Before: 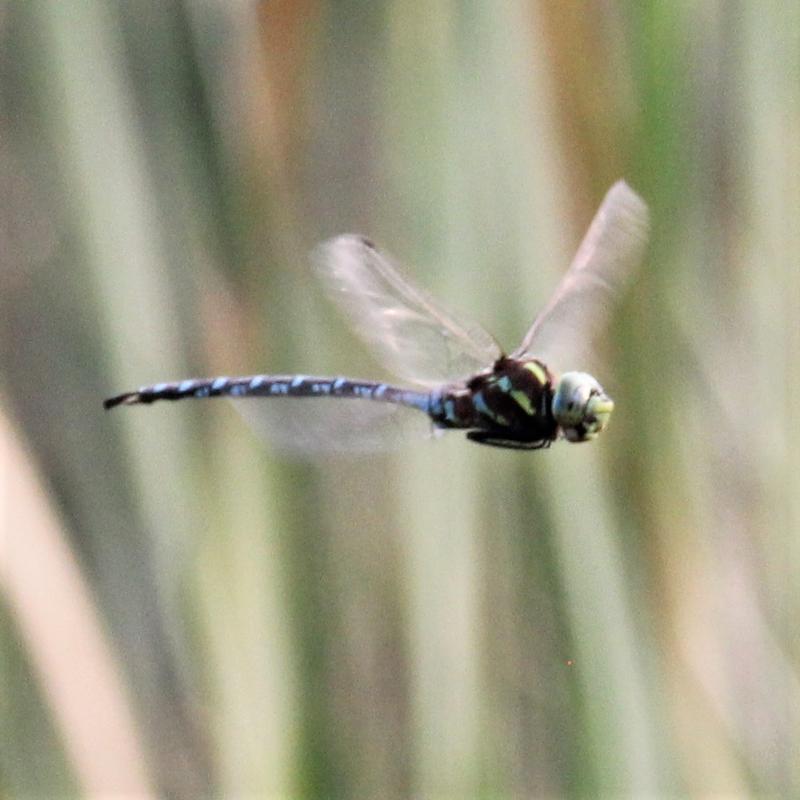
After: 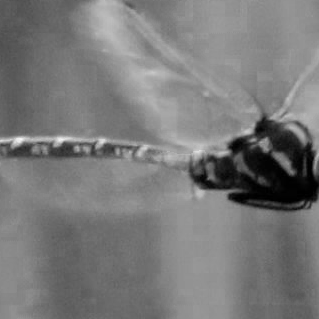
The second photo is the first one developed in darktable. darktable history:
white balance: red 1.127, blue 0.943
color zones: curves: ch0 [(0.002, 0.429) (0.121, 0.212) (0.198, 0.113) (0.276, 0.344) (0.331, 0.541) (0.41, 0.56) (0.482, 0.289) (0.619, 0.227) (0.721, 0.18) (0.821, 0.435) (0.928, 0.555) (1, 0.587)]; ch1 [(0, 0) (0.143, 0) (0.286, 0) (0.429, 0) (0.571, 0) (0.714, 0) (0.857, 0)]
crop: left 30%, top 30%, right 30%, bottom 30%
